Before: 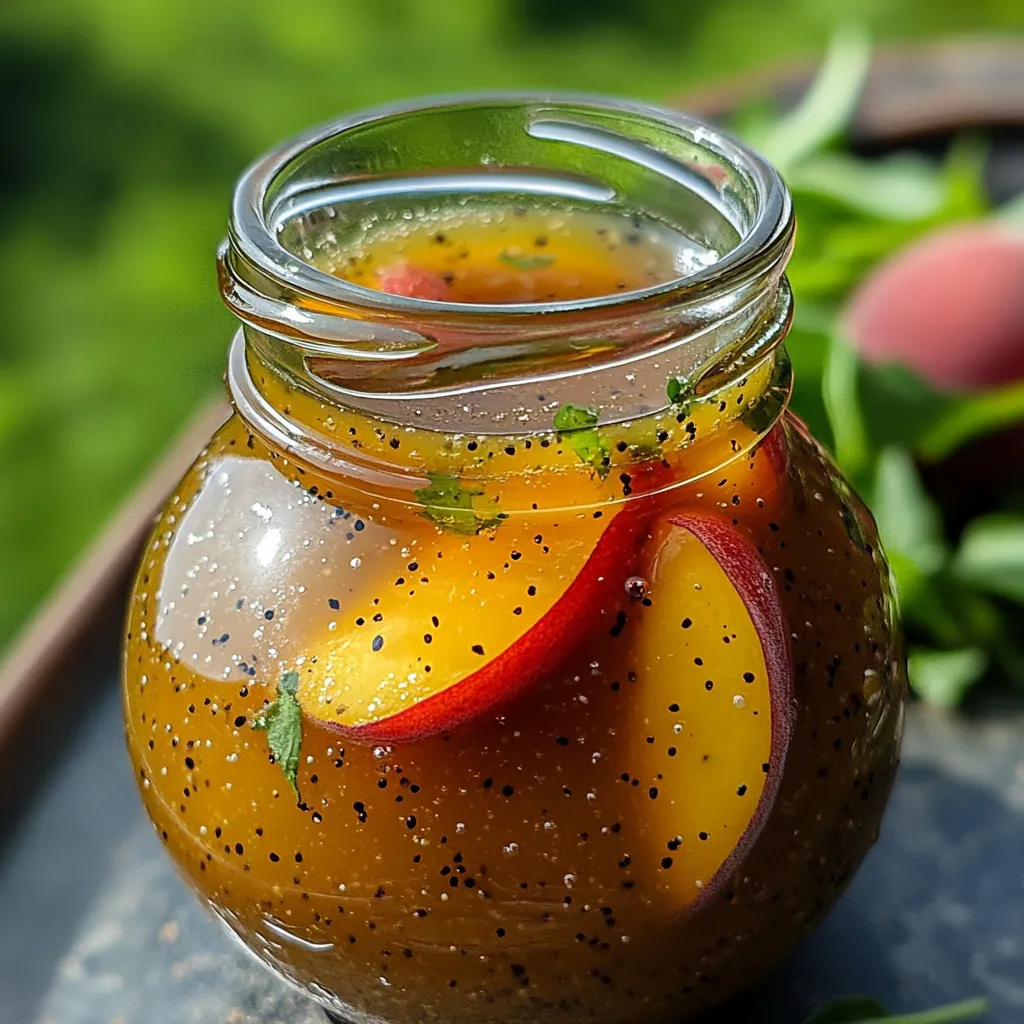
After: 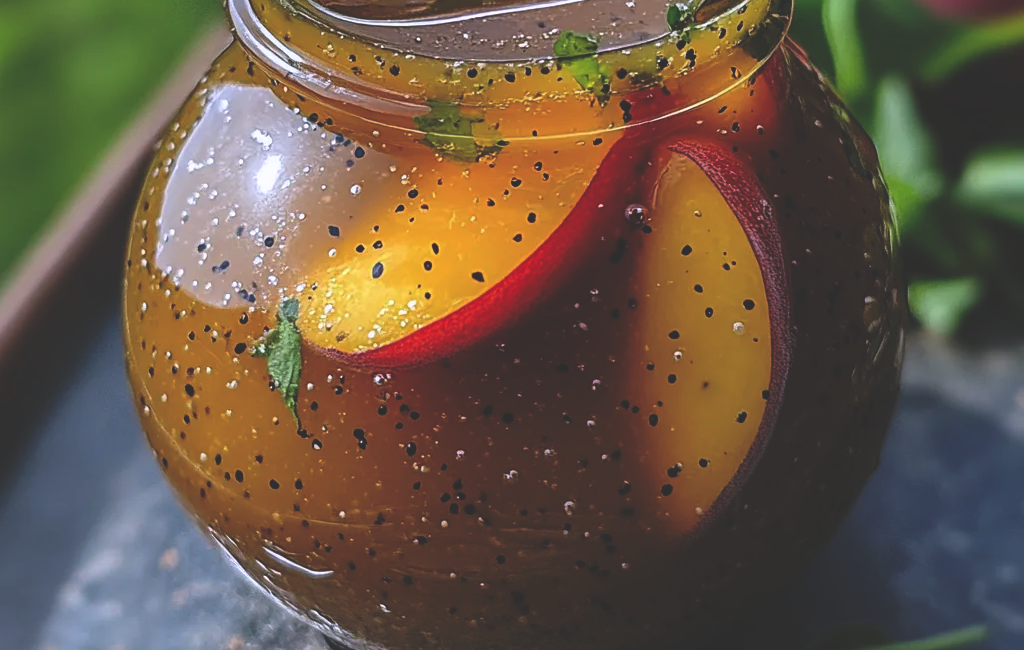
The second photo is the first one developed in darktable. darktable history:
crop and rotate: top 36.435%
rgb curve: curves: ch0 [(0, 0.186) (0.314, 0.284) (0.775, 0.708) (1, 1)], compensate middle gray true, preserve colors none
color calibration: illuminant custom, x 0.363, y 0.385, temperature 4528.03 K
